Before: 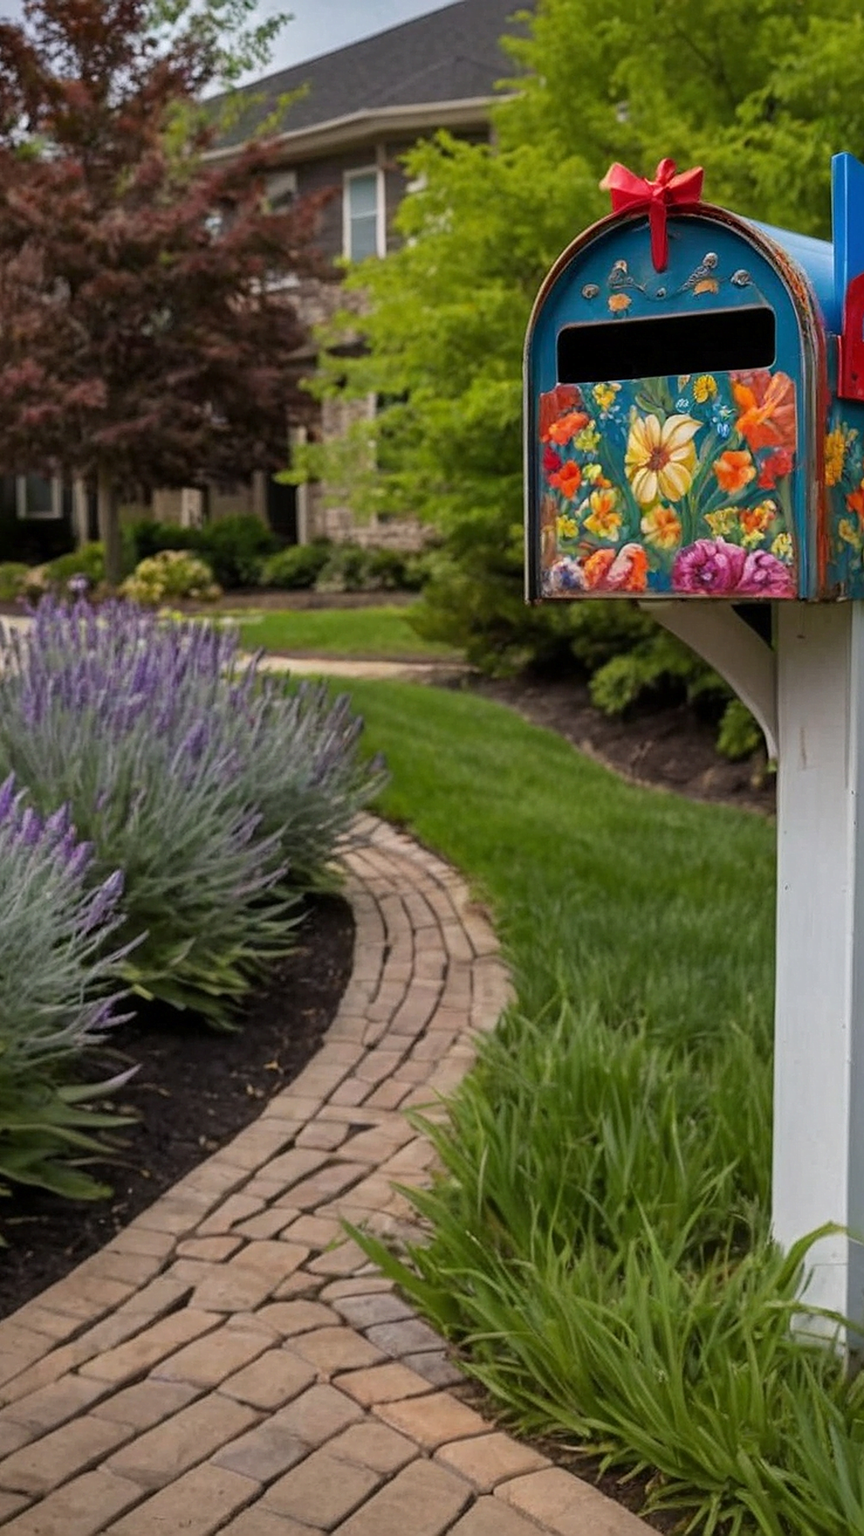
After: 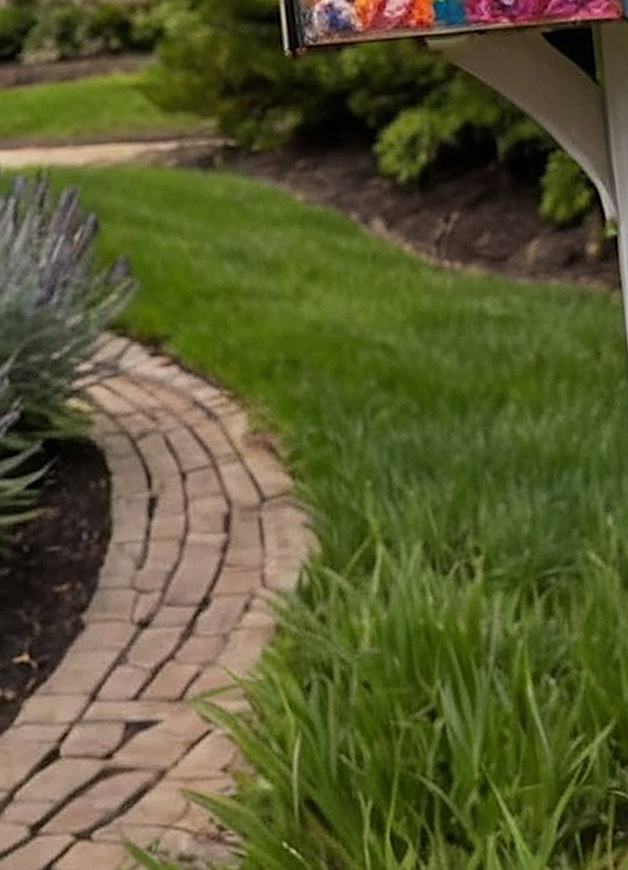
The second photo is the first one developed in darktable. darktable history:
crop: left 35.03%, top 36.625%, right 14.663%, bottom 20.057%
rotate and perspective: rotation -5.2°, automatic cropping off
sharpen: on, module defaults
